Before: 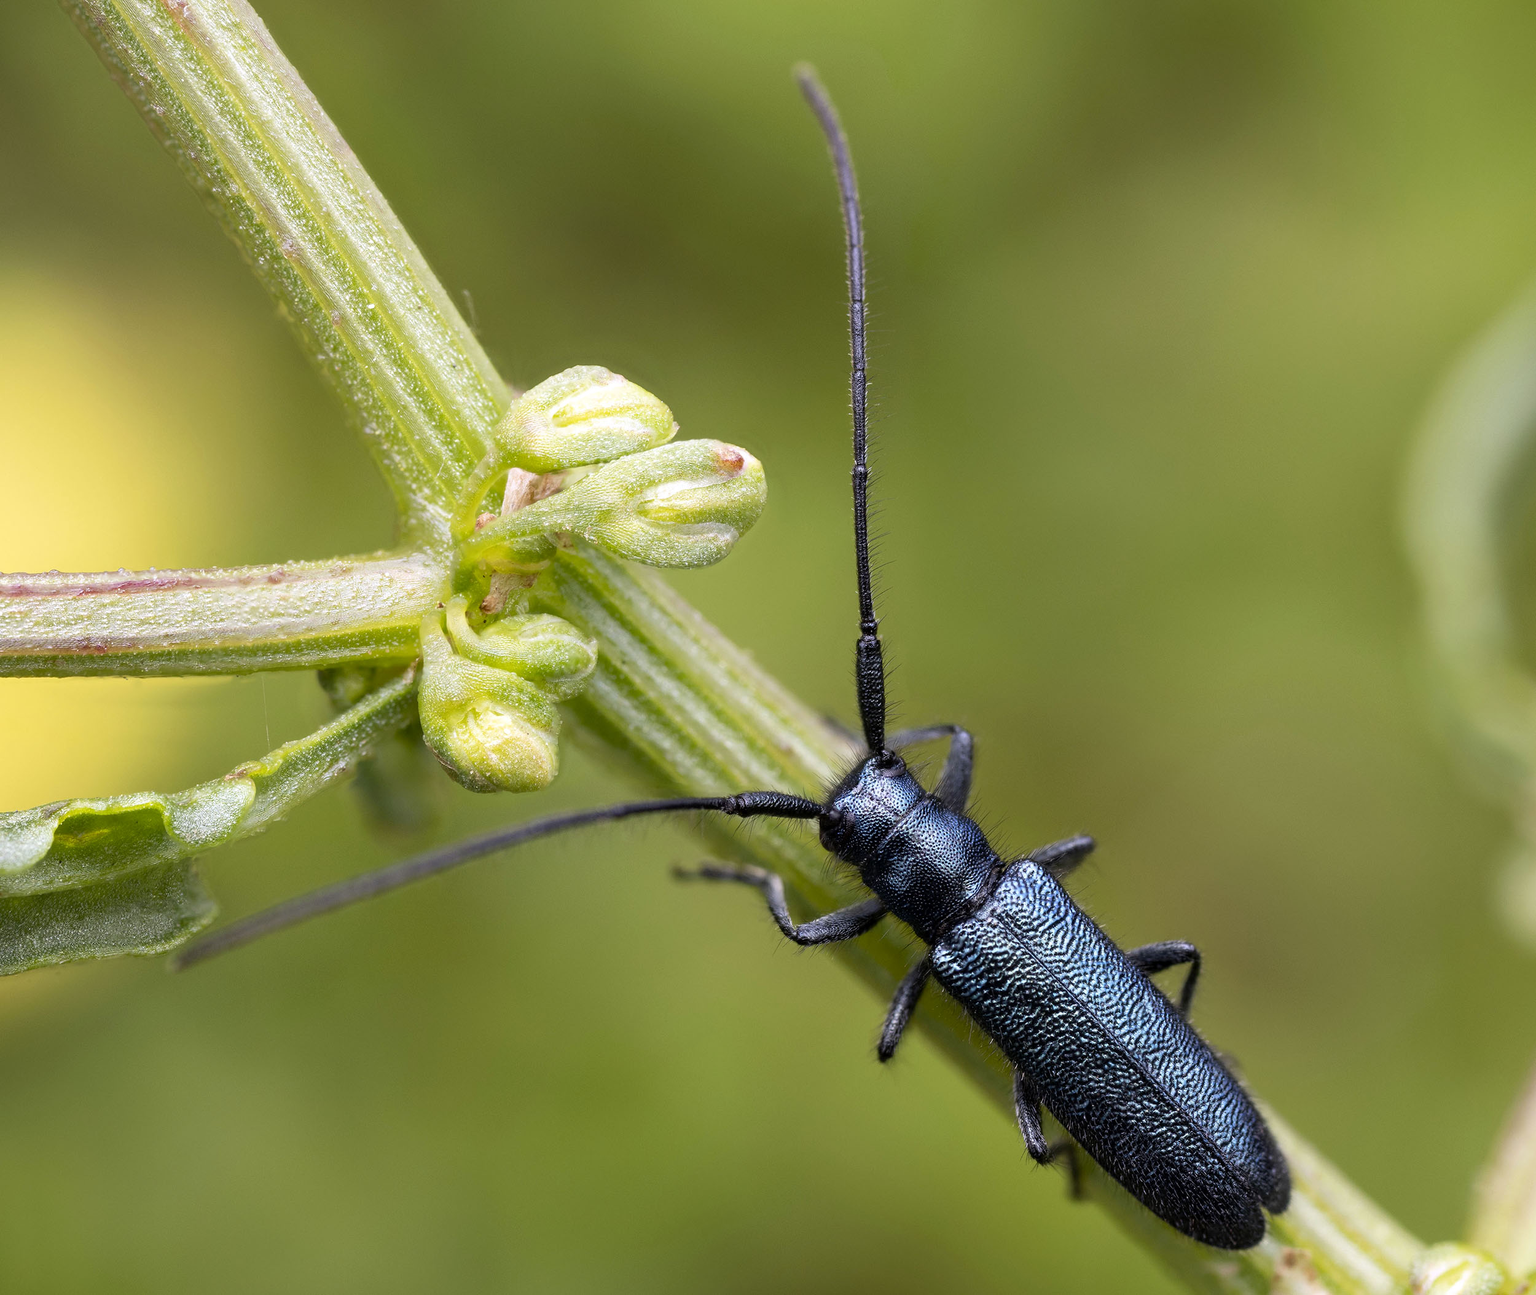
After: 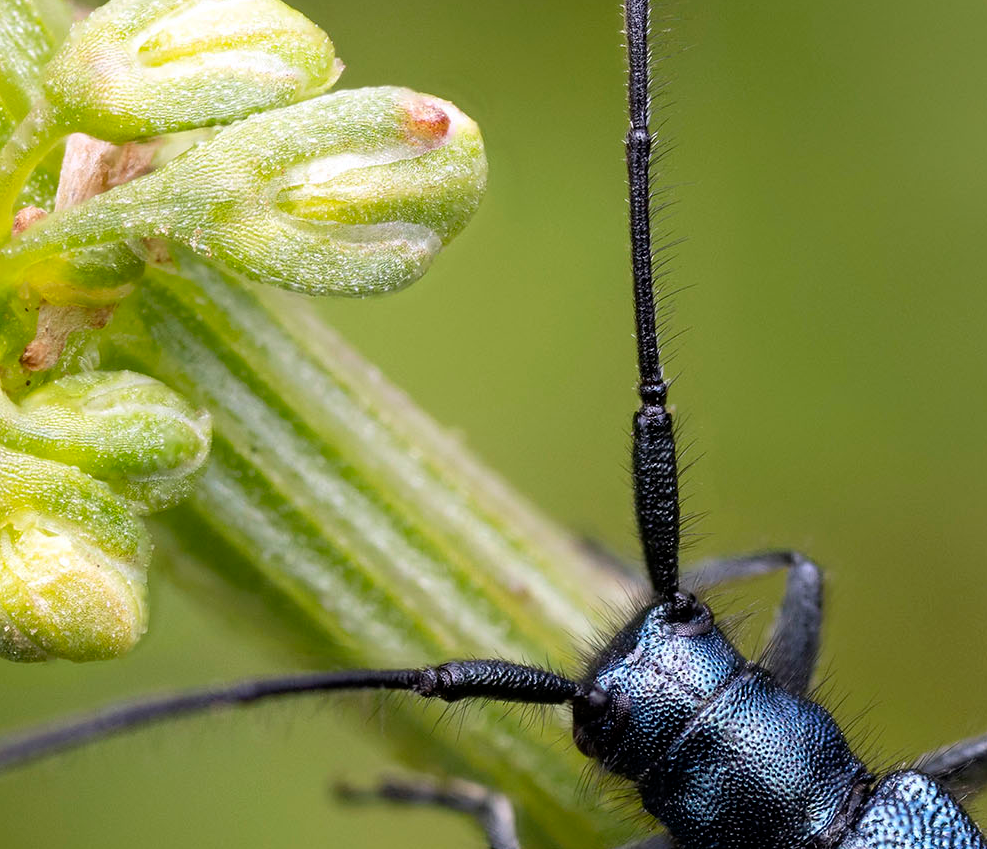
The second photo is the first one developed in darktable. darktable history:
crop: left 30.452%, top 29.825%, right 30.043%, bottom 29.856%
